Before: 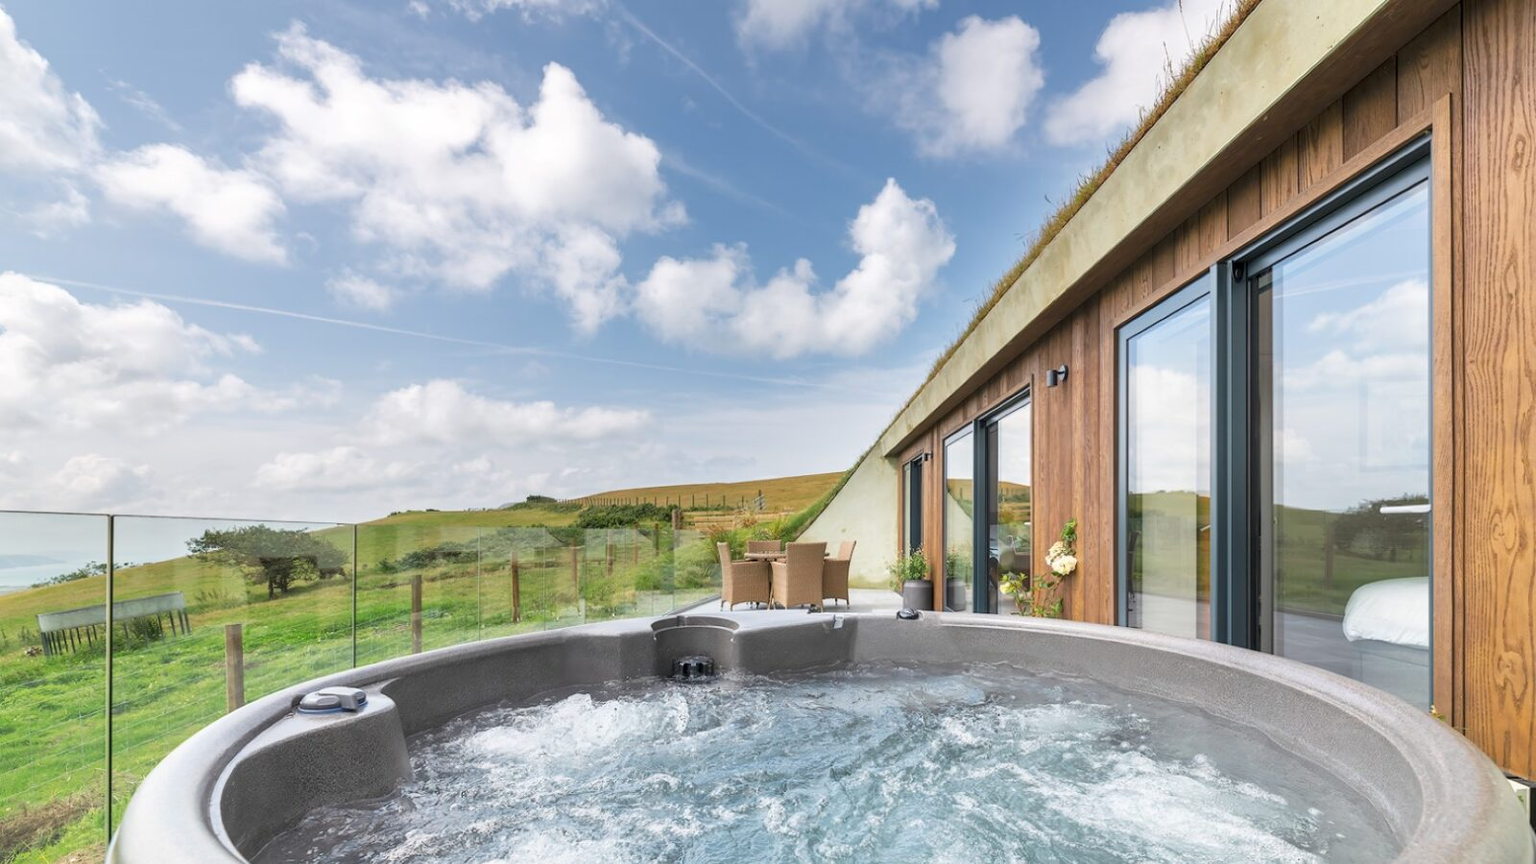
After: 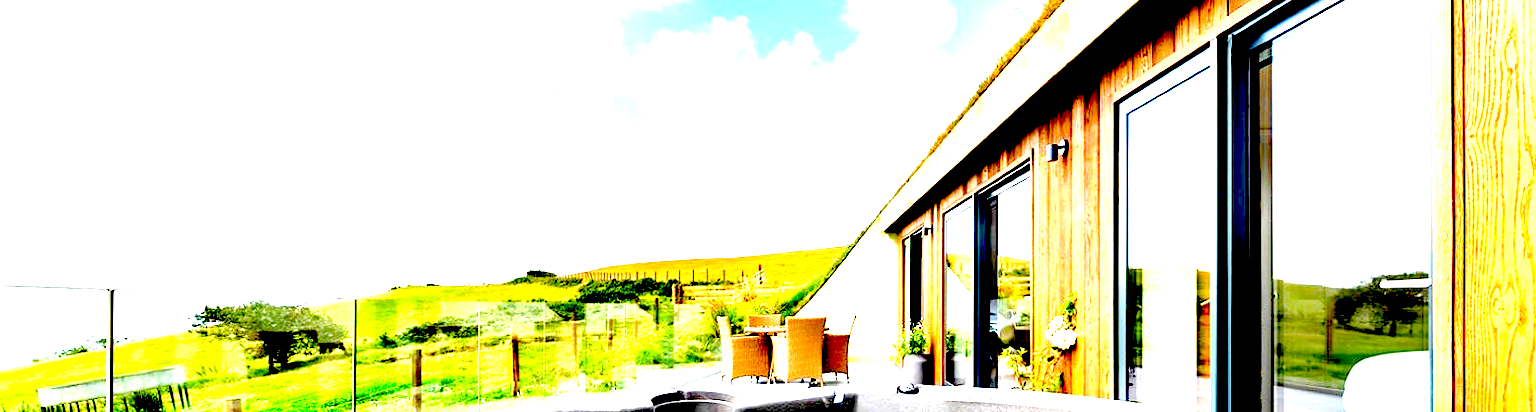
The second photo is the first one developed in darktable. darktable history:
crop and rotate: top 26.154%, bottom 25.958%
color zones: curves: ch1 [(0, 0.523) (0.143, 0.545) (0.286, 0.52) (0.429, 0.506) (0.571, 0.503) (0.714, 0.503) (0.857, 0.508) (1, 0.523)]
exposure: black level correction 0.099, exposure -0.089 EV, compensate exposure bias true, compensate highlight preservation false
